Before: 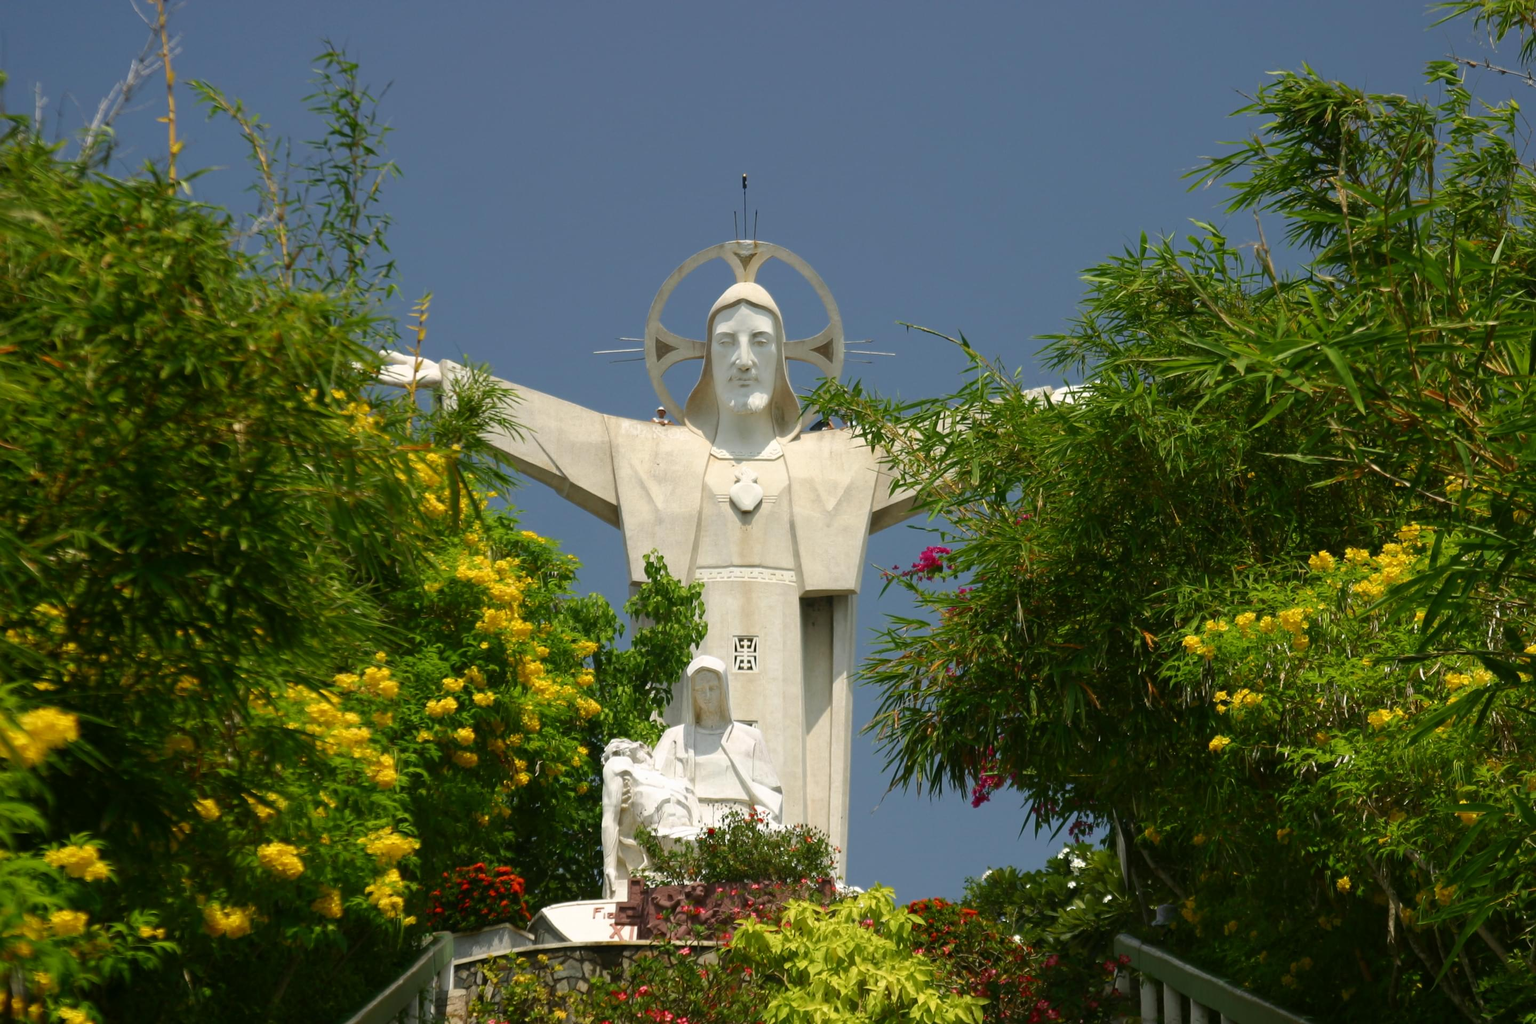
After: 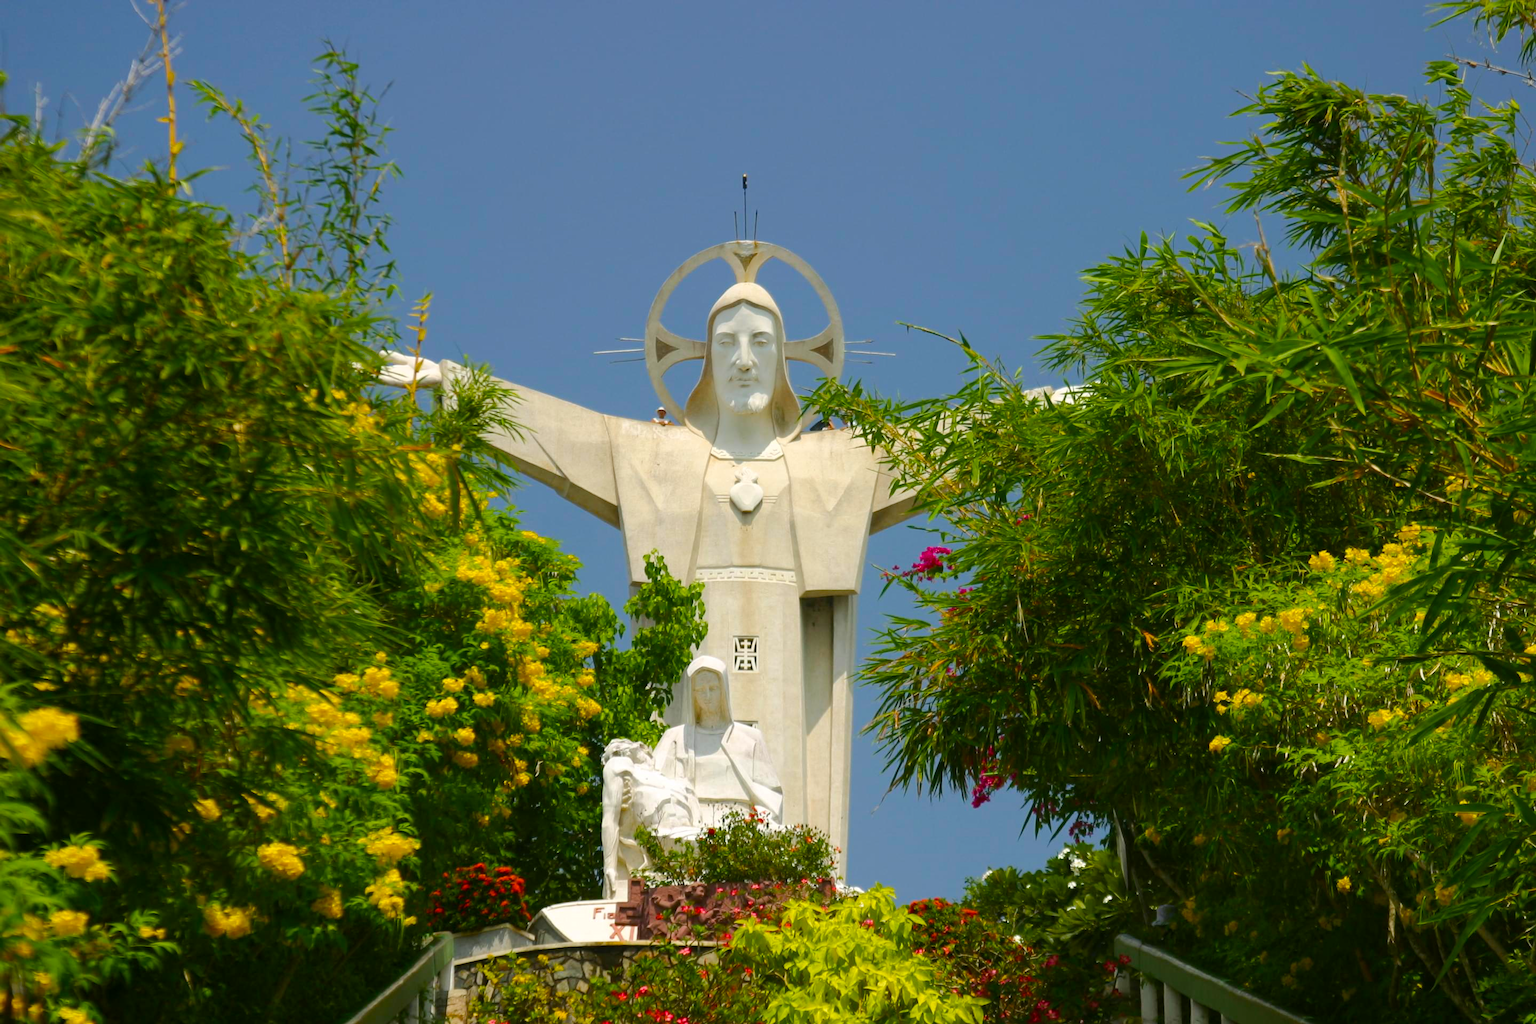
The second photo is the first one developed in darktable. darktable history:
color balance rgb: perceptual saturation grading › global saturation 29.211%, perceptual saturation grading › mid-tones 11.956%, perceptual saturation grading › shadows 10.861%, perceptual brilliance grading › mid-tones 10.659%, perceptual brilliance grading › shadows 14.901%
tone equalizer: edges refinement/feathering 500, mask exposure compensation -1.57 EV, preserve details no
